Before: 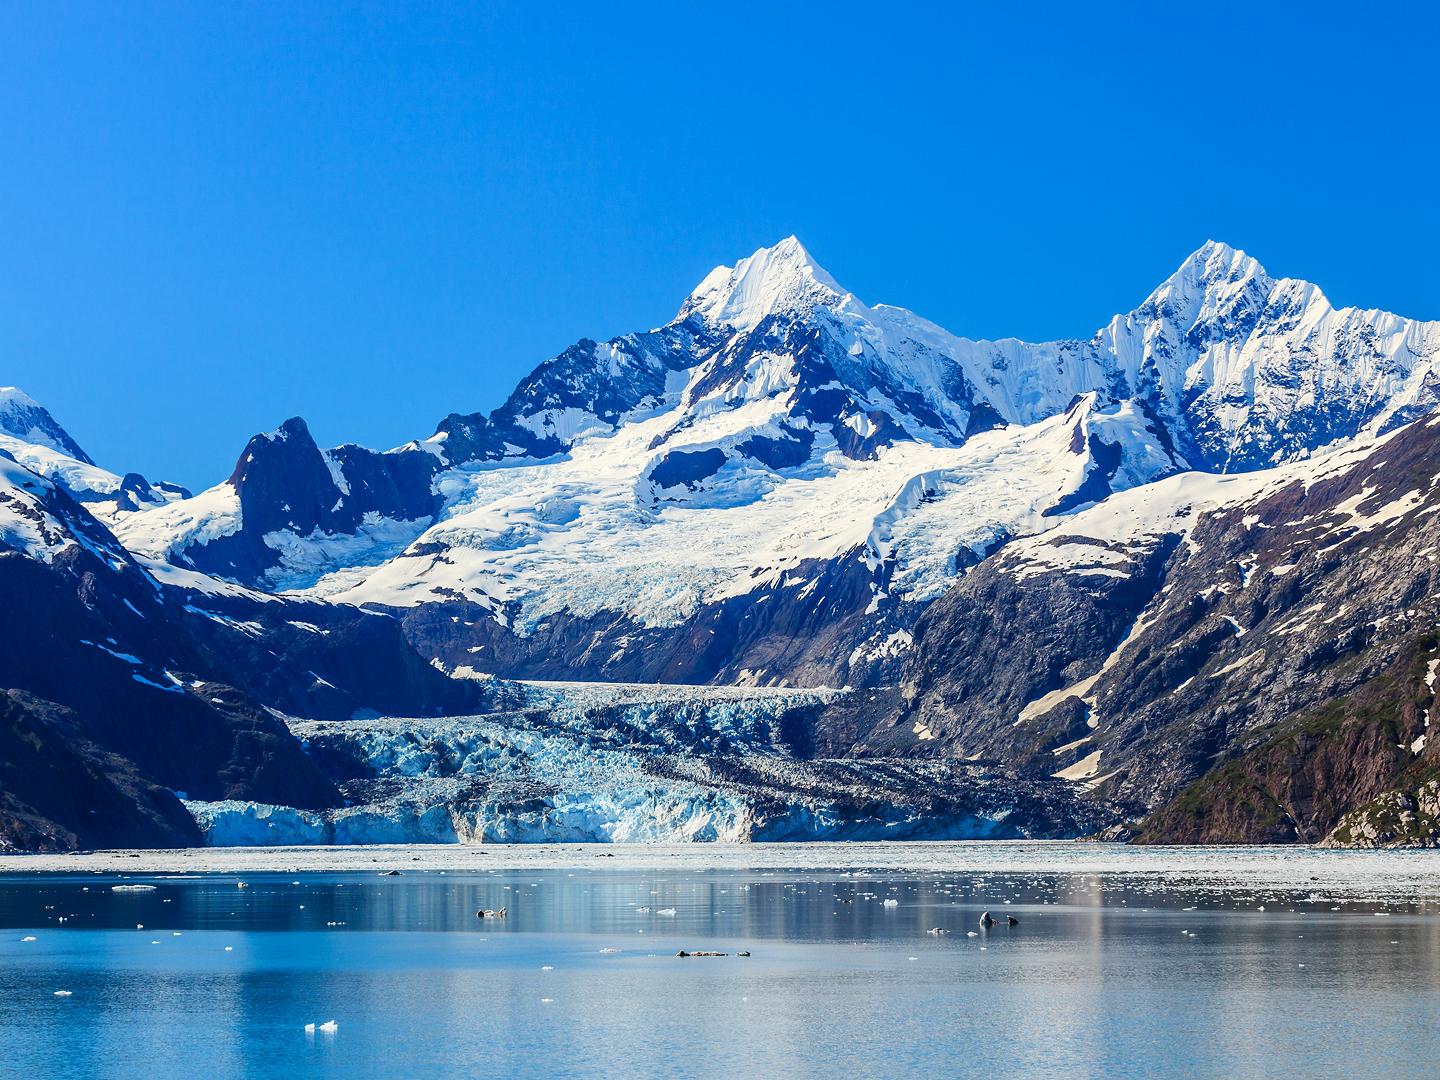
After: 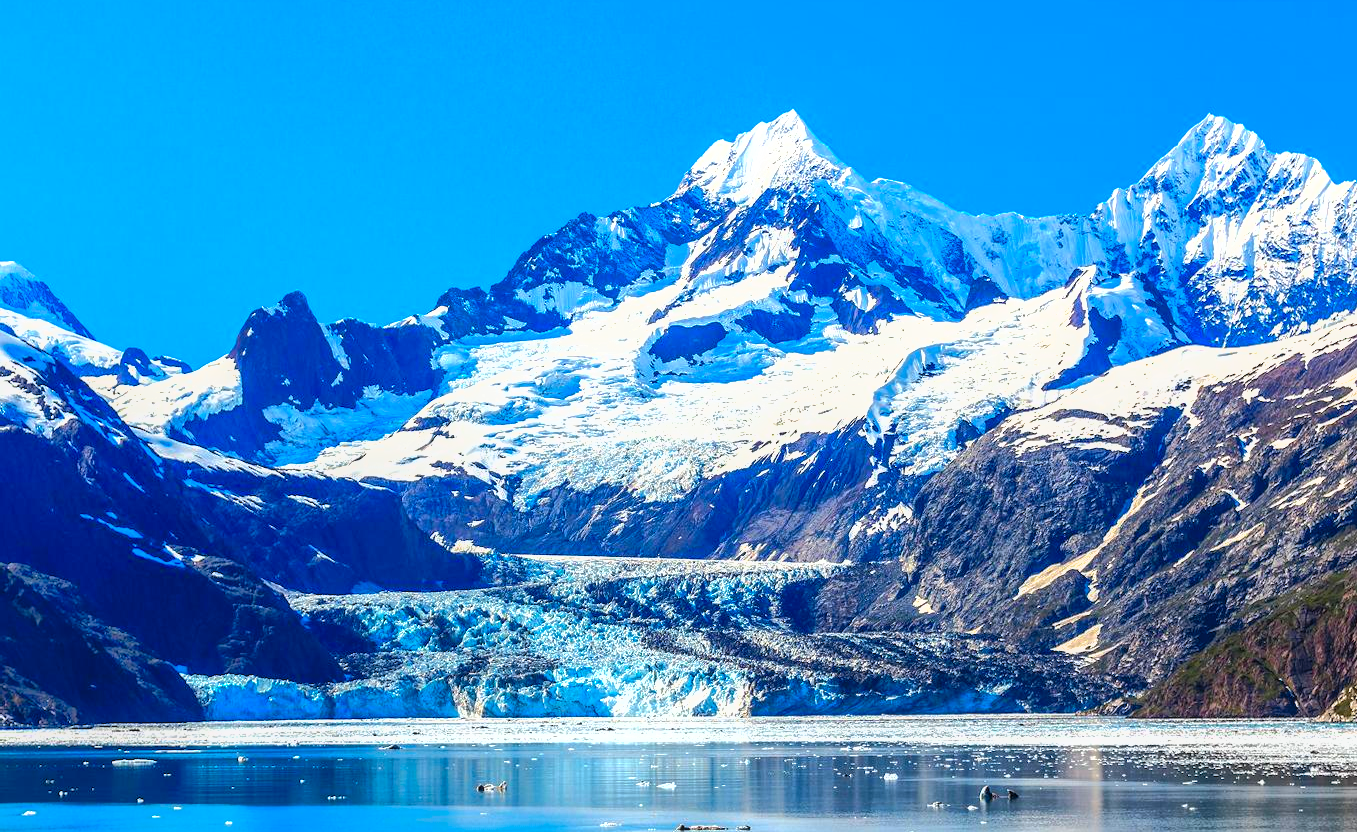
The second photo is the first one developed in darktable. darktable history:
local contrast: detail 110%
crop and rotate: angle 0.03°, top 11.643%, right 5.651%, bottom 11.189%
color balance rgb: perceptual saturation grading › global saturation 25%, perceptual brilliance grading › mid-tones 10%, perceptual brilliance grading › shadows 15%, global vibrance 20%
tone equalizer: -8 EV -0.75 EV, -7 EV -0.7 EV, -6 EV -0.6 EV, -5 EV -0.4 EV, -3 EV 0.4 EV, -2 EV 0.6 EV, -1 EV 0.7 EV, +0 EV 0.75 EV, edges refinement/feathering 500, mask exposure compensation -1.57 EV, preserve details no
shadows and highlights: on, module defaults
